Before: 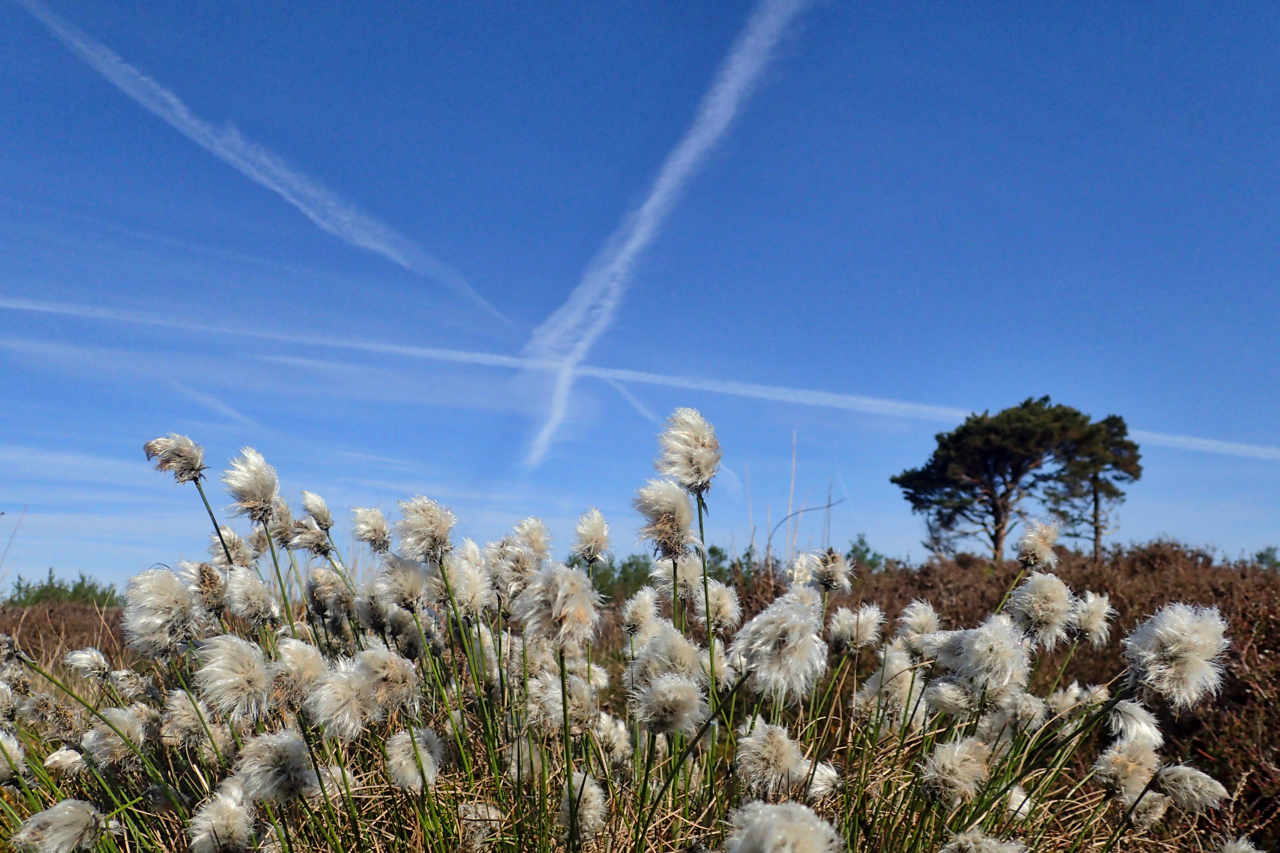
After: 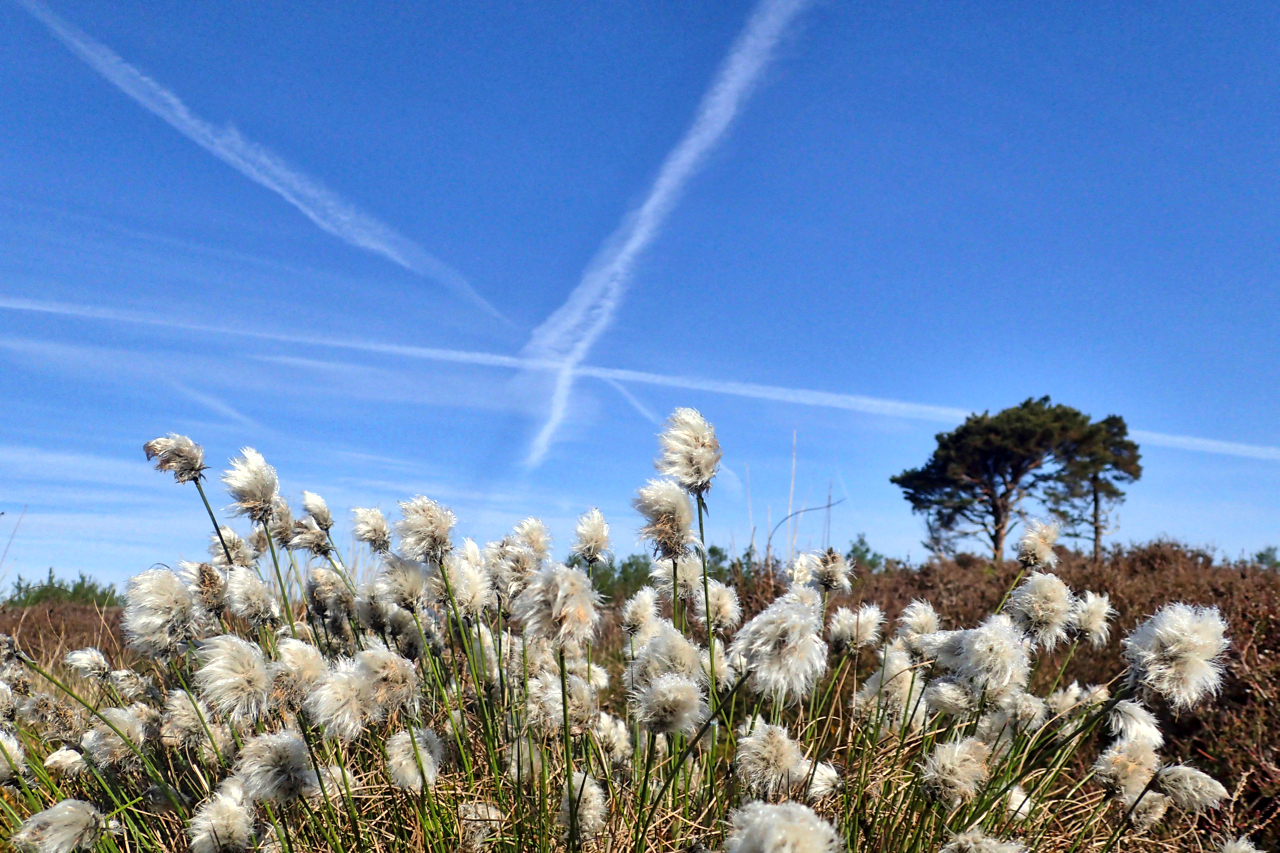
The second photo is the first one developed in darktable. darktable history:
exposure: black level correction 0.001, exposure 0.5 EV, compensate exposure bias true, compensate highlight preservation false
shadows and highlights: highlights color adjustment 0%, low approximation 0.01, soften with gaussian
